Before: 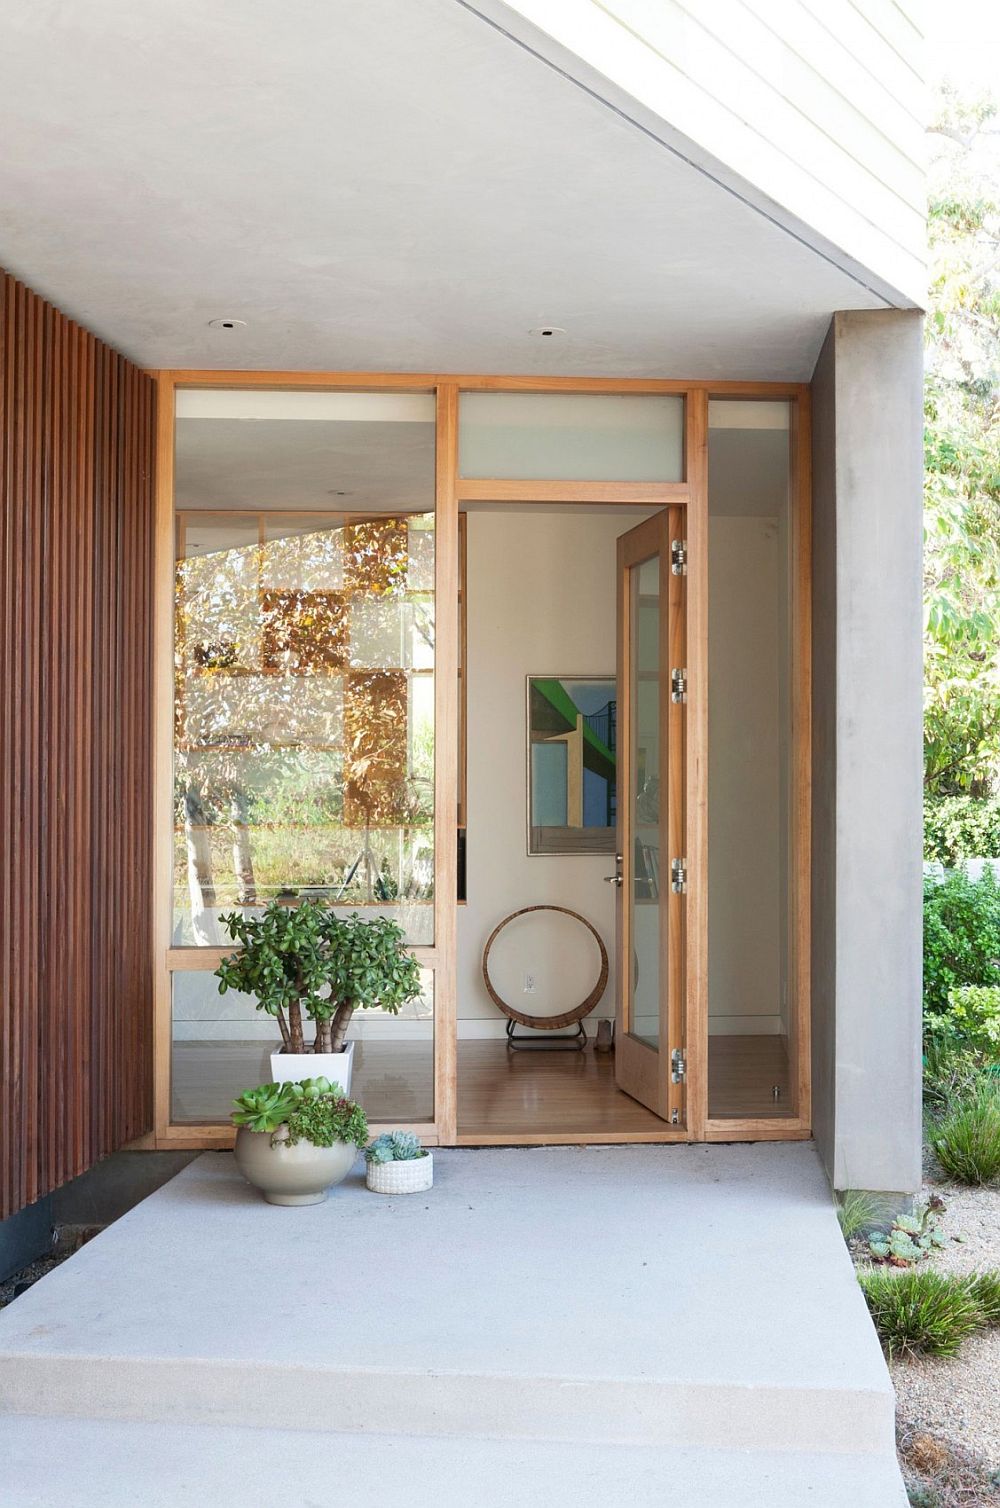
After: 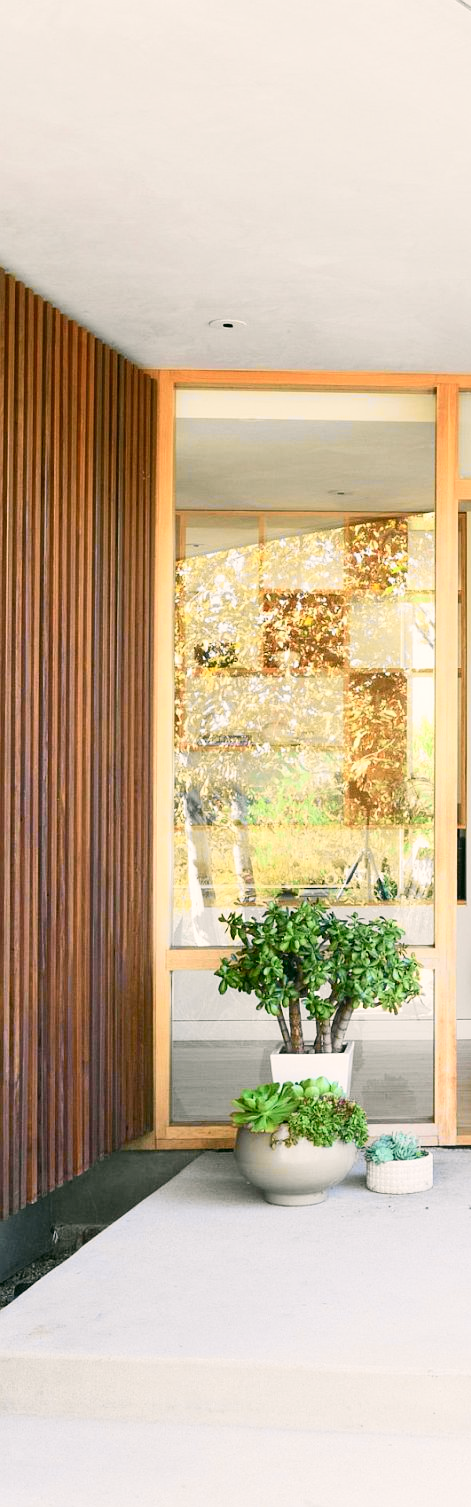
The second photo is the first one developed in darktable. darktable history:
color correction: highlights a* 4.02, highlights b* 4.91, shadows a* -8.19, shadows b* 4.76
crop and rotate: left 0.044%, top 0%, right 52.829%
tone curve: curves: ch0 [(0, 0) (0.055, 0.057) (0.258, 0.307) (0.434, 0.543) (0.517, 0.657) (0.745, 0.874) (1, 1)]; ch1 [(0, 0) (0.346, 0.307) (0.418, 0.383) (0.46, 0.439) (0.482, 0.493) (0.502, 0.497) (0.517, 0.506) (0.55, 0.561) (0.588, 0.61) (0.646, 0.688) (1, 1)]; ch2 [(0, 0) (0.346, 0.34) (0.431, 0.45) (0.485, 0.499) (0.5, 0.503) (0.527, 0.508) (0.545, 0.562) (0.679, 0.706) (1, 1)], color space Lab, independent channels, preserve colors none
